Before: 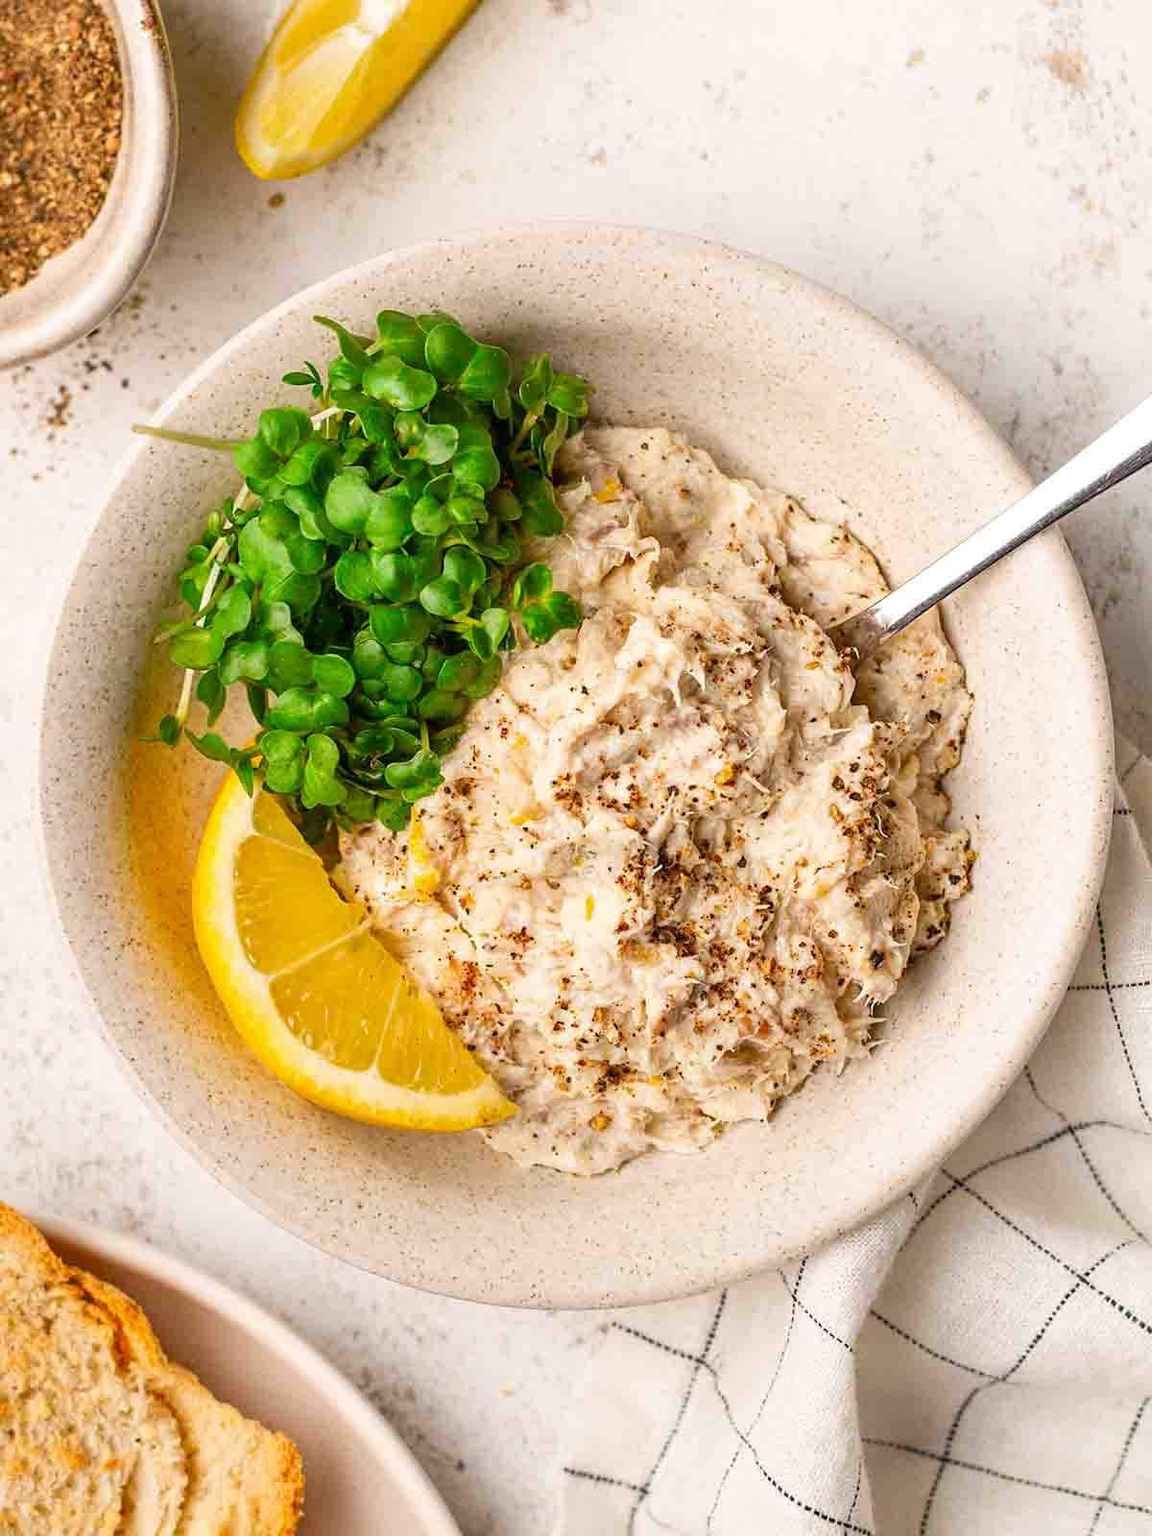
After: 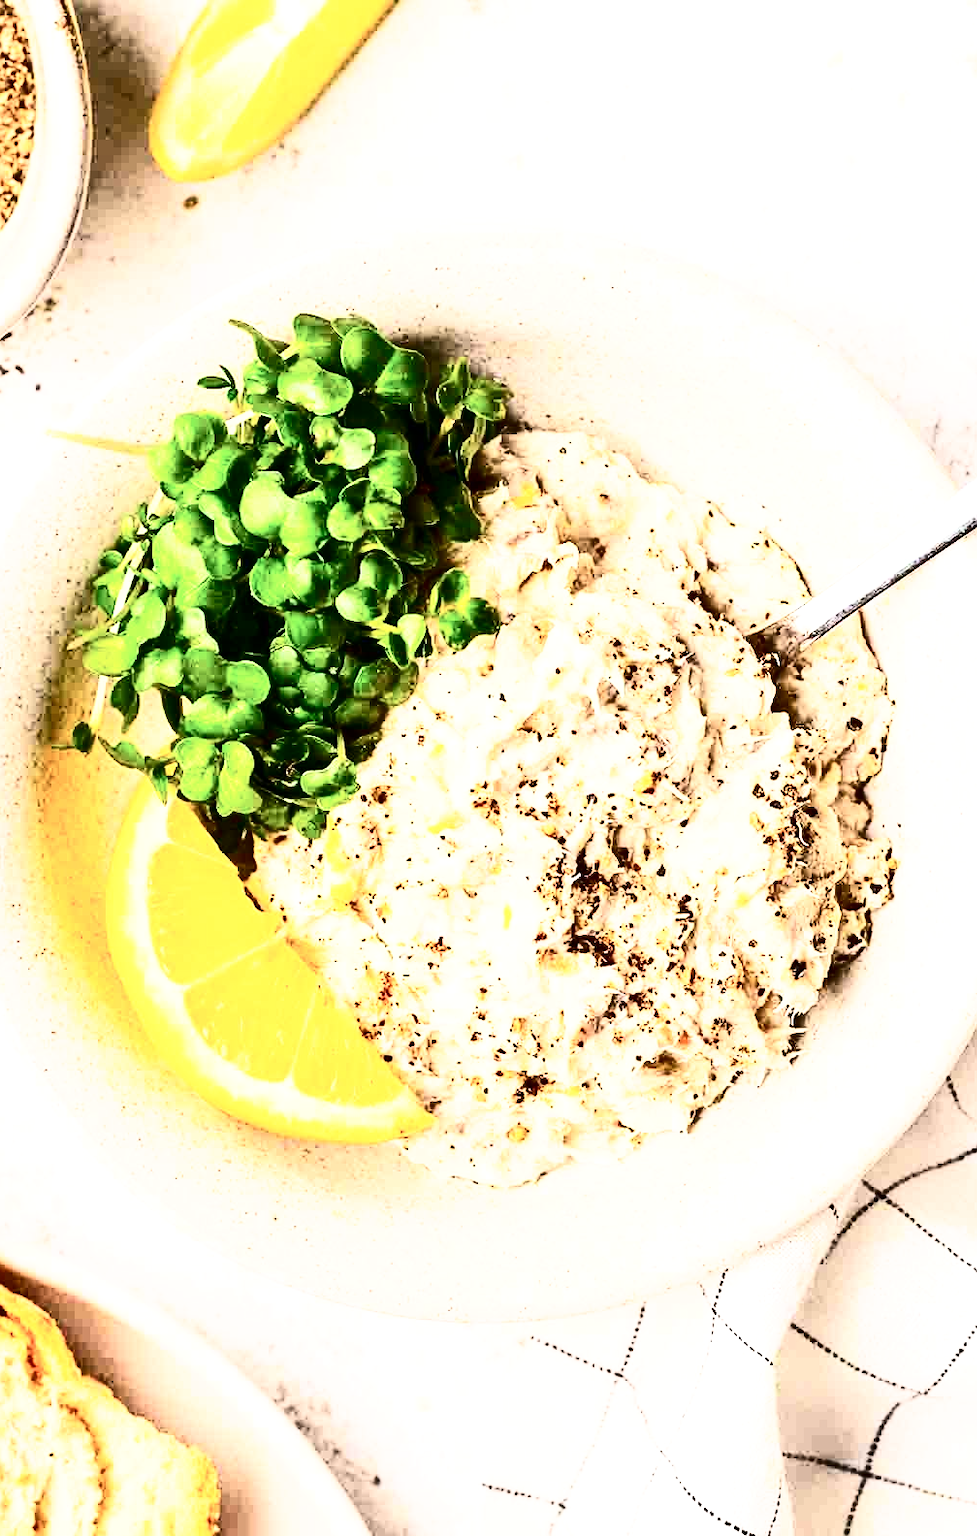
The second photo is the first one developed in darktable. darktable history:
contrast brightness saturation: contrast 0.5, saturation -0.1
crop: left 7.598%, right 7.873%
tone equalizer: -8 EV -0.75 EV, -7 EV -0.7 EV, -6 EV -0.6 EV, -5 EV -0.4 EV, -3 EV 0.4 EV, -2 EV 0.6 EV, -1 EV 0.7 EV, +0 EV 0.75 EV, edges refinement/feathering 500, mask exposure compensation -1.57 EV, preserve details no
base curve: curves: ch0 [(0, 0) (0.579, 0.807) (1, 1)], preserve colors none
